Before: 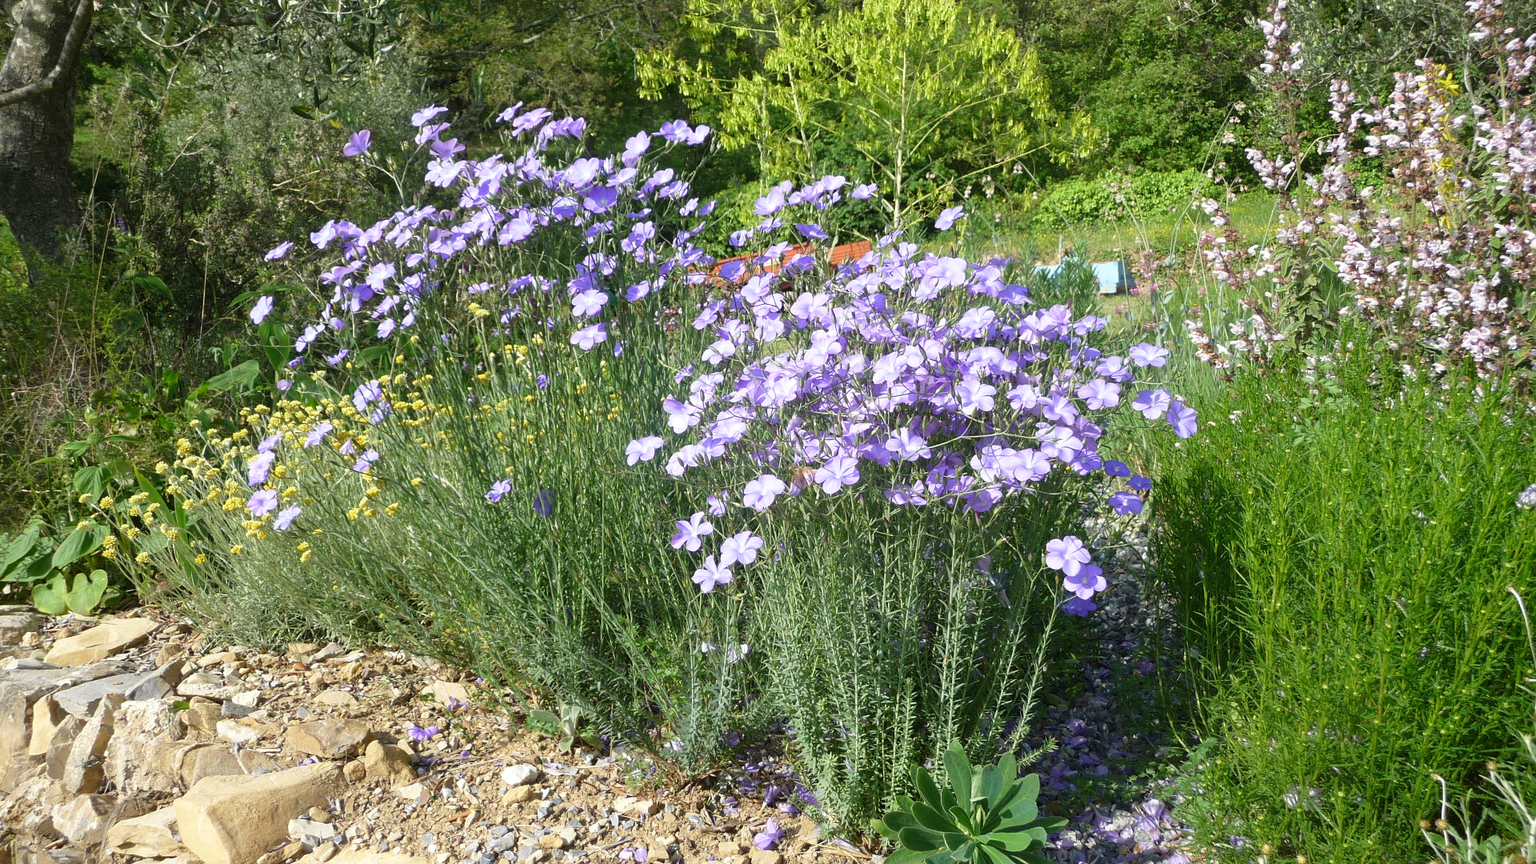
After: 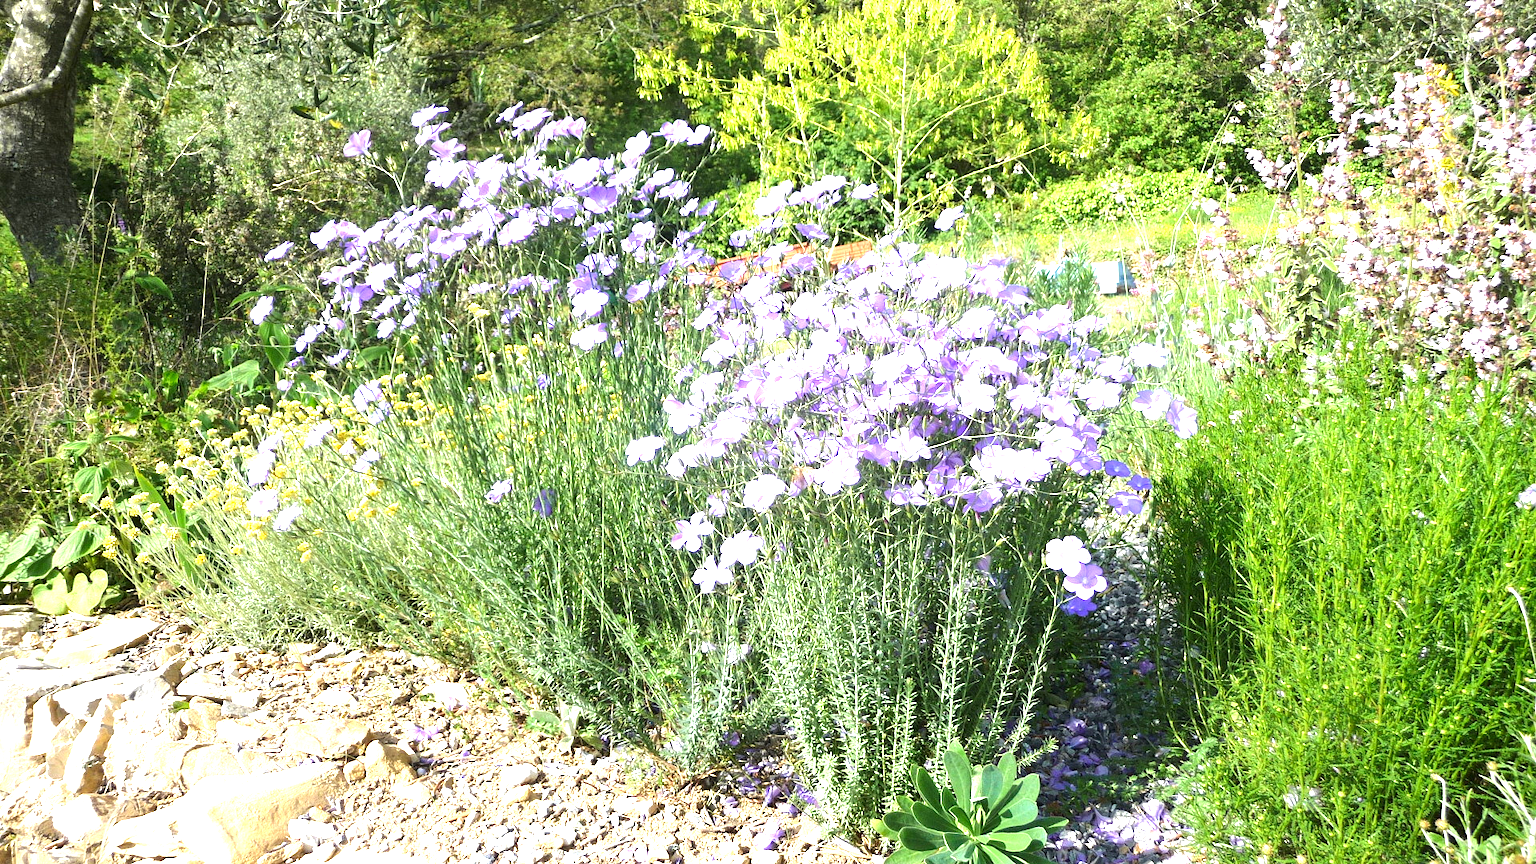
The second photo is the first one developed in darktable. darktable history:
tone equalizer: -8 EV -0.417 EV, -7 EV -0.389 EV, -6 EV -0.333 EV, -5 EV -0.222 EV, -3 EV 0.222 EV, -2 EV 0.333 EV, -1 EV 0.389 EV, +0 EV 0.417 EV, edges refinement/feathering 500, mask exposure compensation -1.57 EV, preserve details no
exposure: exposure 1.2 EV, compensate highlight preservation false
